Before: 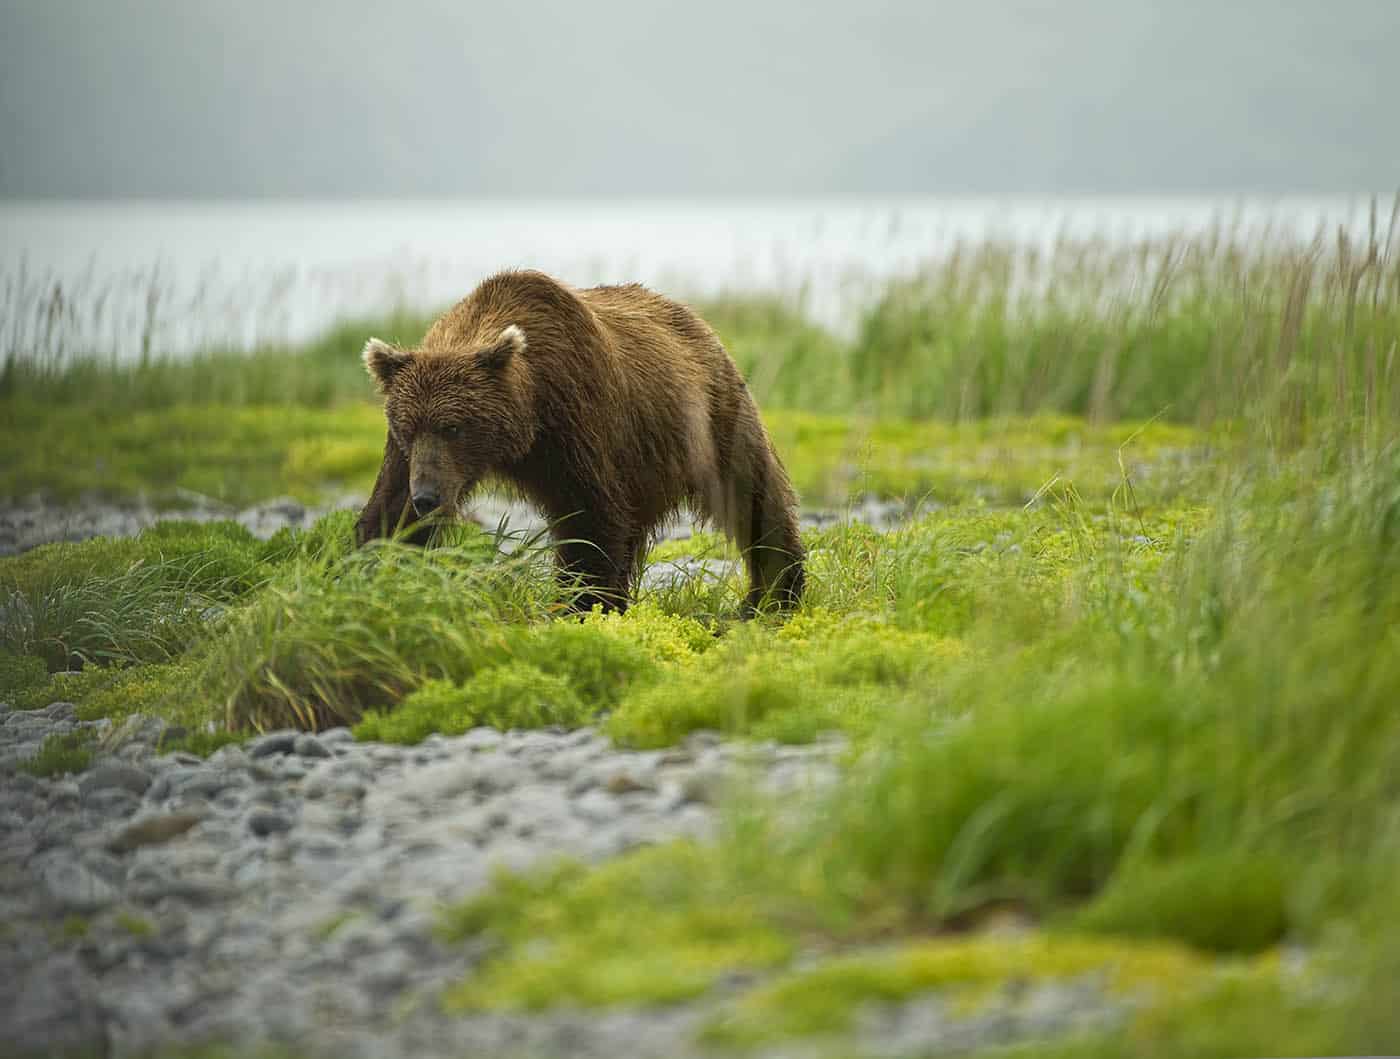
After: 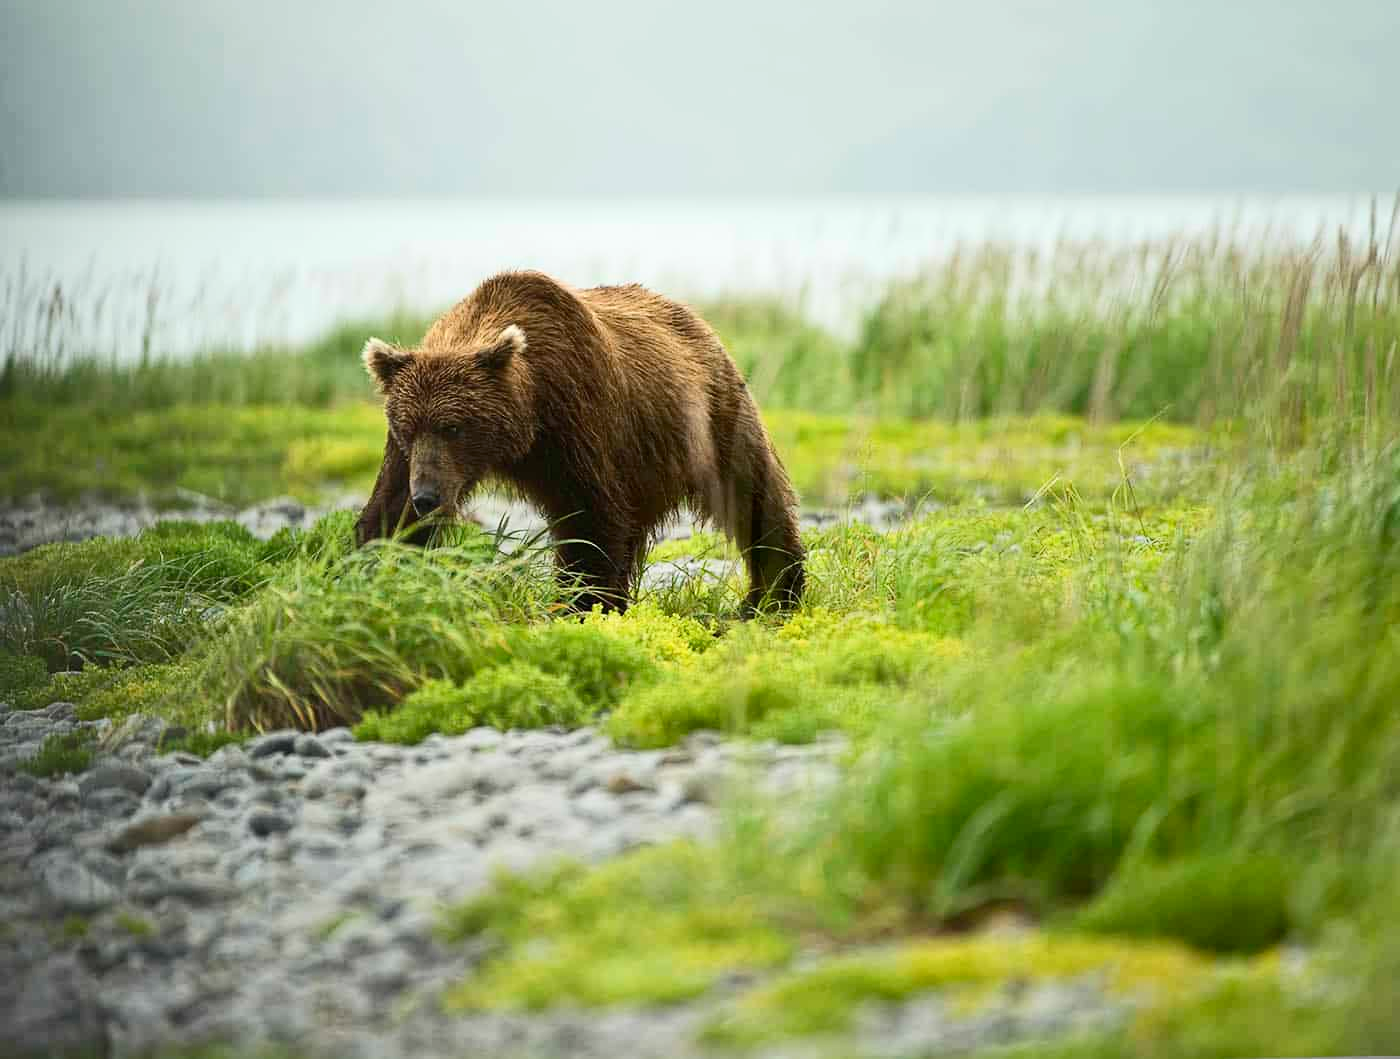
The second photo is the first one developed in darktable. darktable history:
contrast brightness saturation: contrast 0.238, brightness 0.089
